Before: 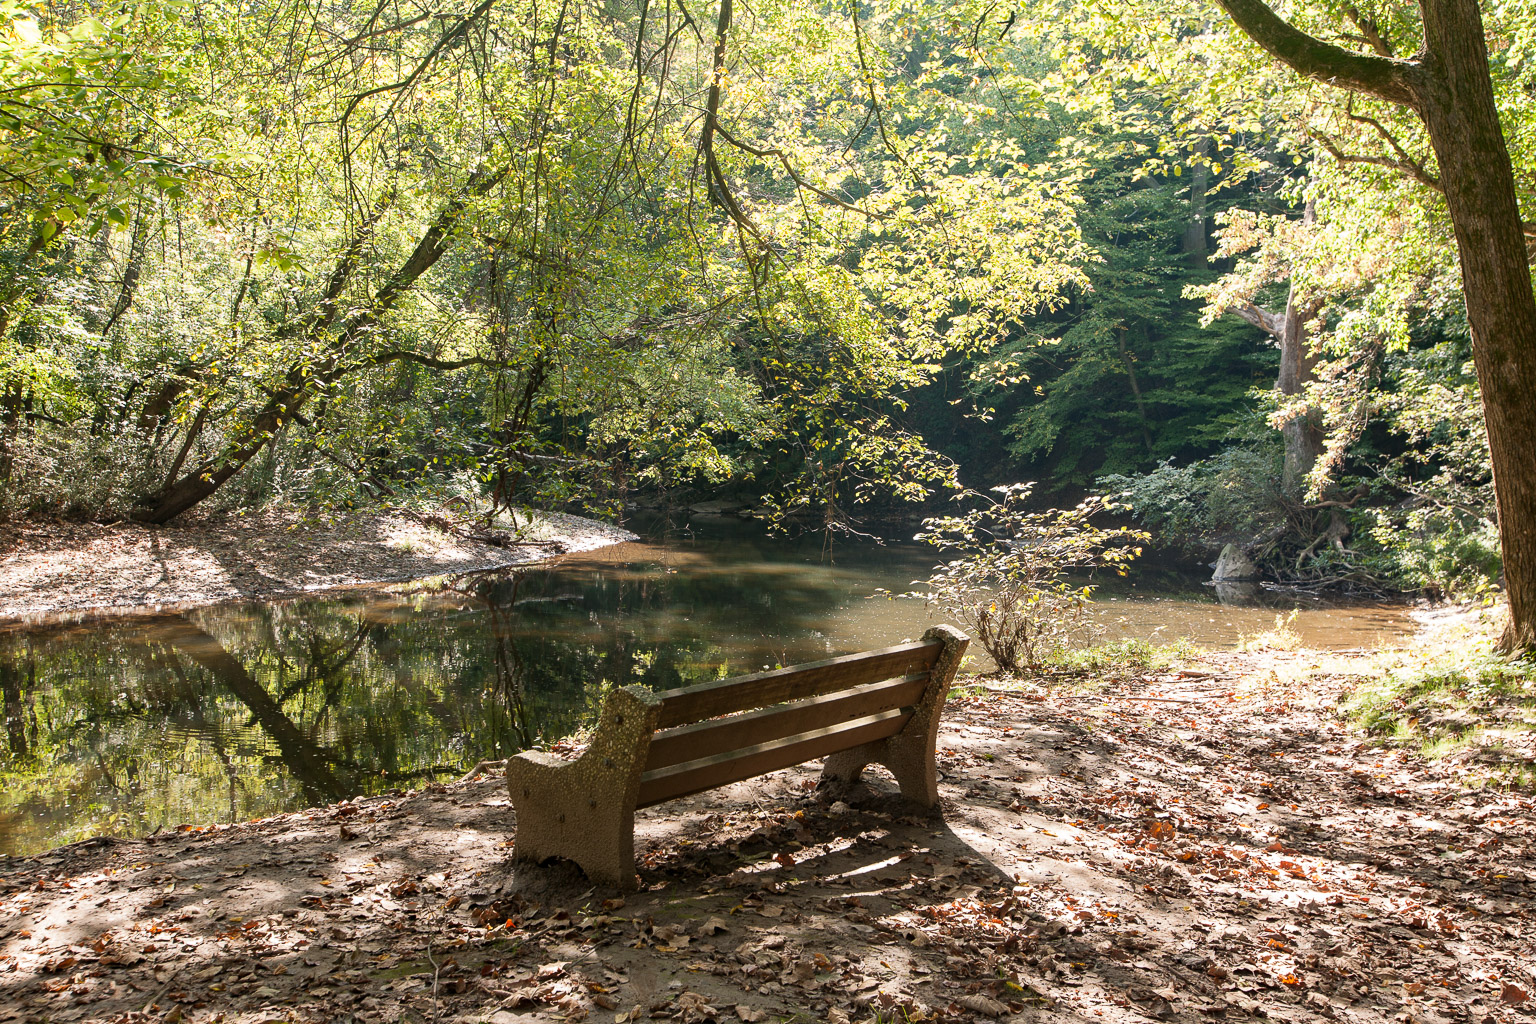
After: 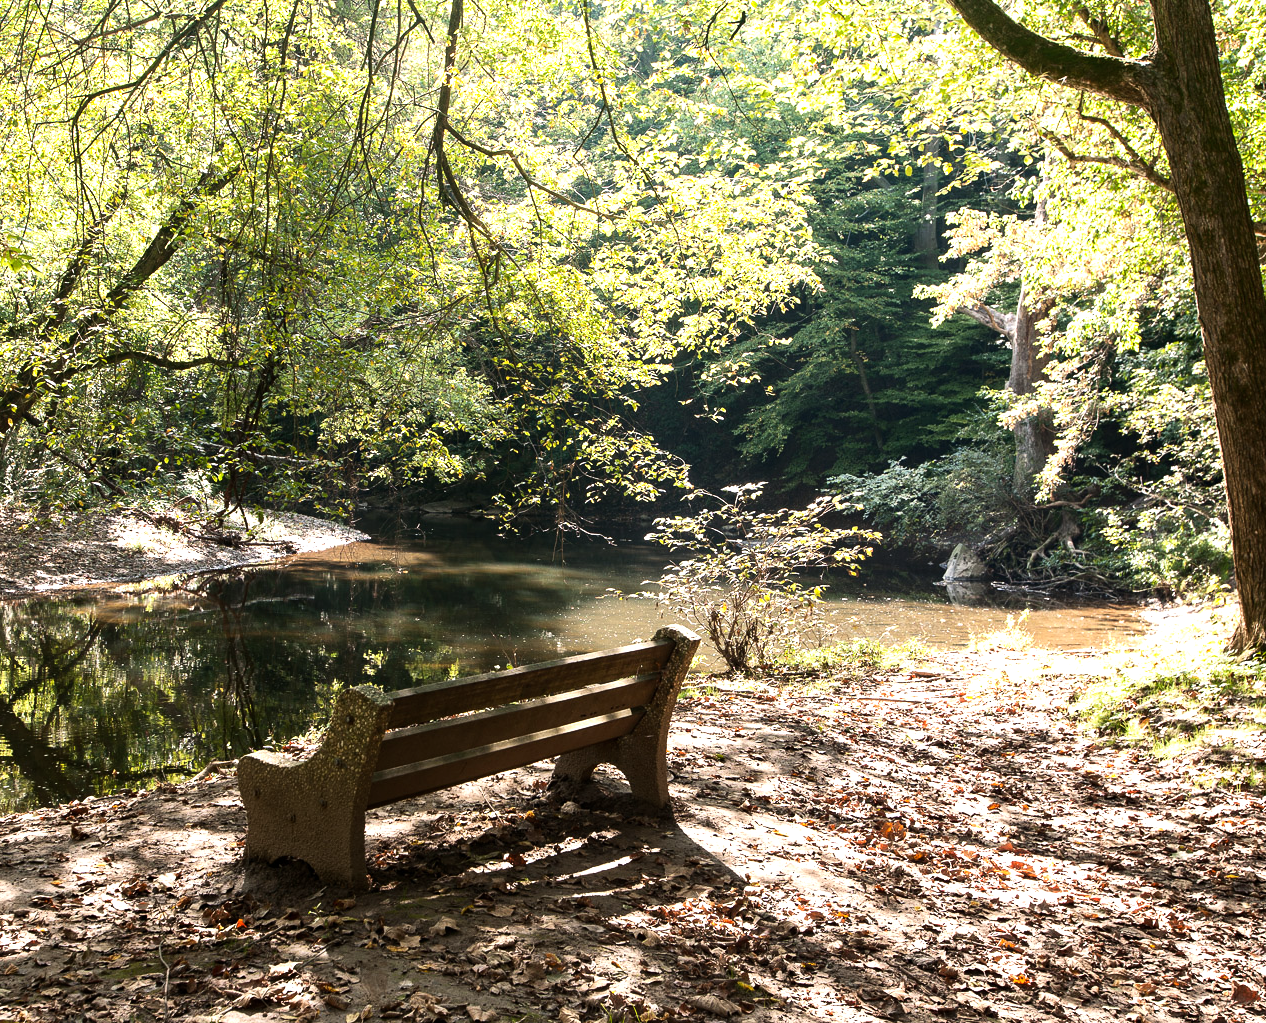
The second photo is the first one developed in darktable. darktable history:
crop: left 17.559%, bottom 0.05%
tone equalizer: -8 EV -0.733 EV, -7 EV -0.689 EV, -6 EV -0.616 EV, -5 EV -0.376 EV, -3 EV 0.372 EV, -2 EV 0.6 EV, -1 EV 0.678 EV, +0 EV 0.74 EV, edges refinement/feathering 500, mask exposure compensation -1.57 EV, preserve details no
